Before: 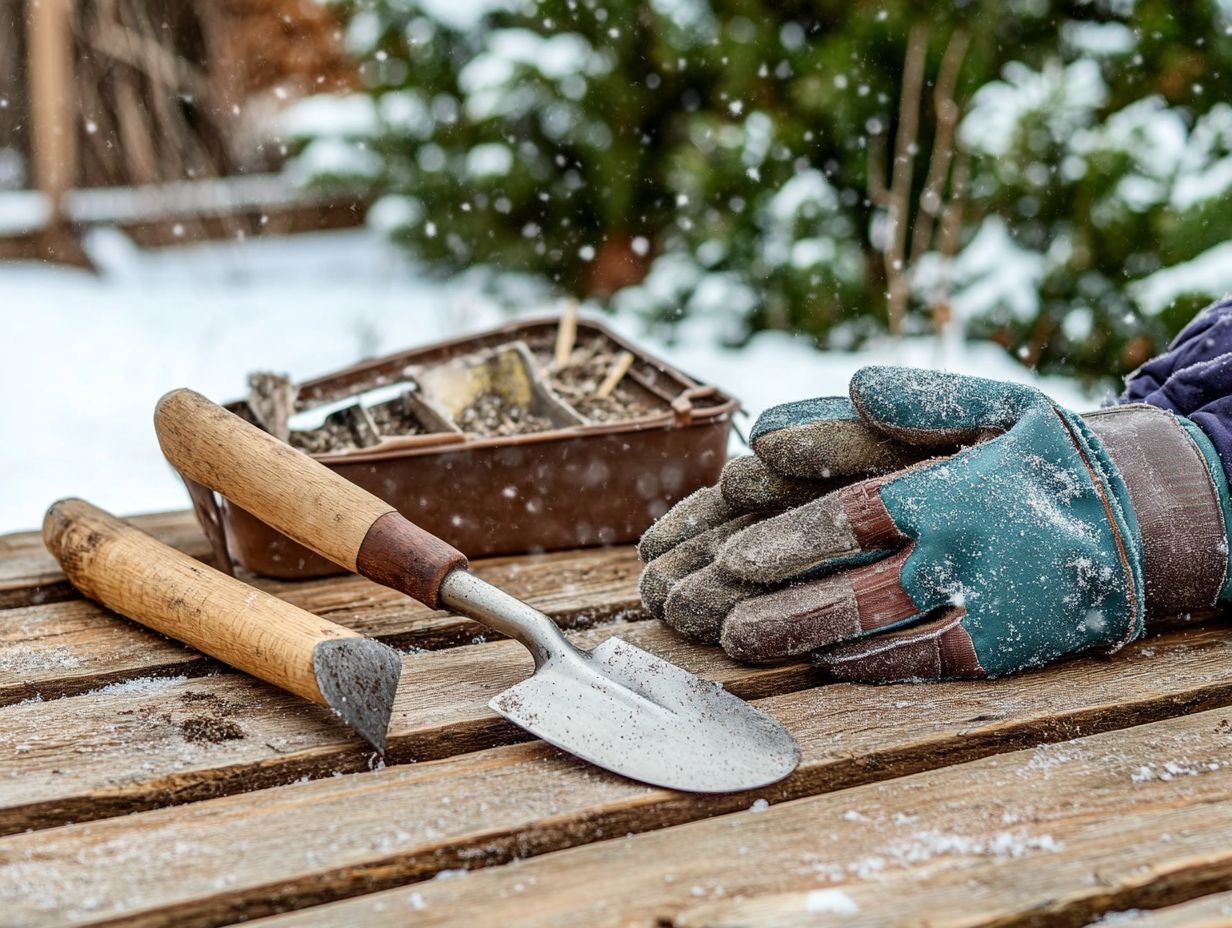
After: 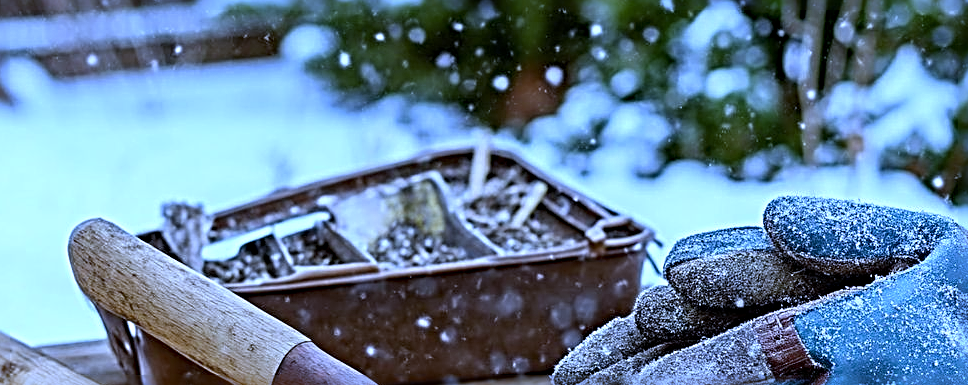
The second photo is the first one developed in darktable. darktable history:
sharpen: radius 3.69, amount 0.928
white balance: red 0.766, blue 1.537
crop: left 7.036%, top 18.398%, right 14.379%, bottom 40.043%
